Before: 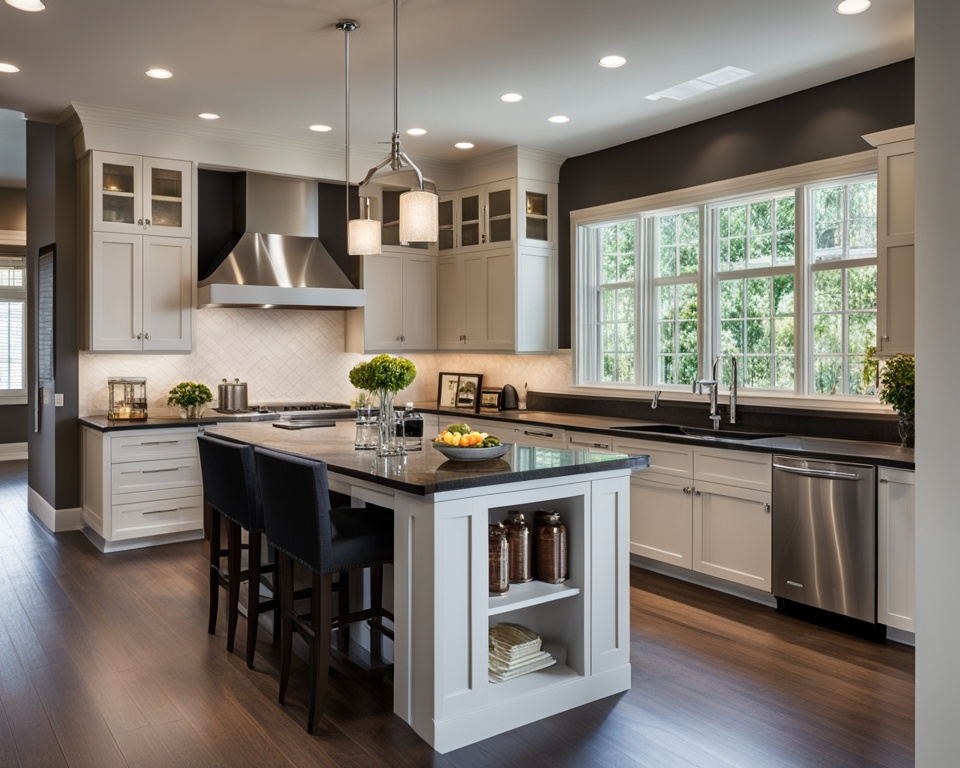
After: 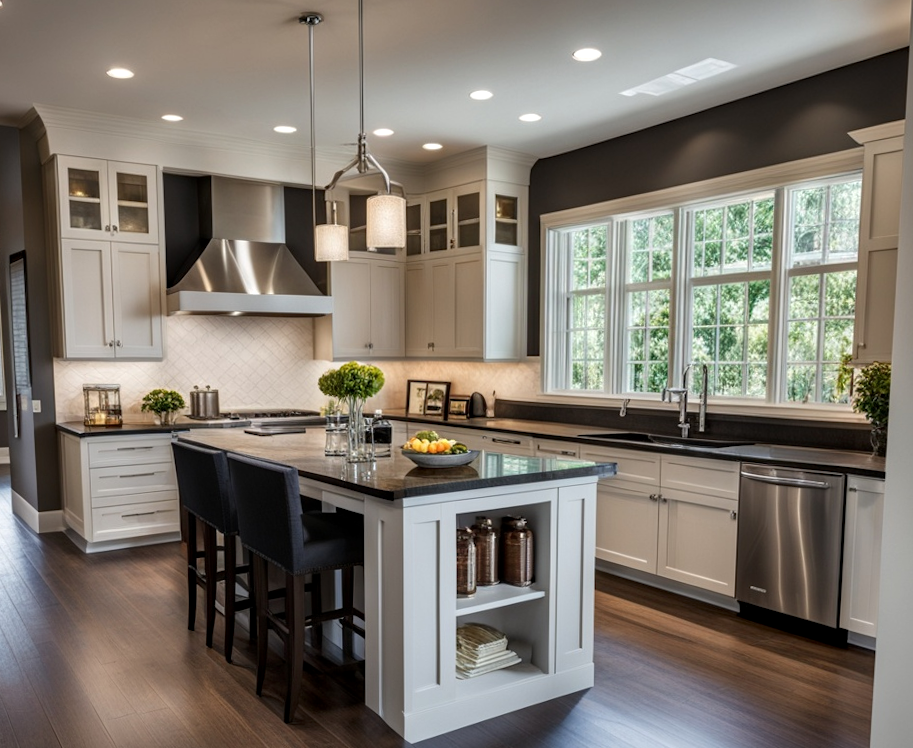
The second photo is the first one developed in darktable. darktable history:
local contrast: on, module defaults
rotate and perspective: rotation 0.074°, lens shift (vertical) 0.096, lens shift (horizontal) -0.041, crop left 0.043, crop right 0.952, crop top 0.024, crop bottom 0.979
